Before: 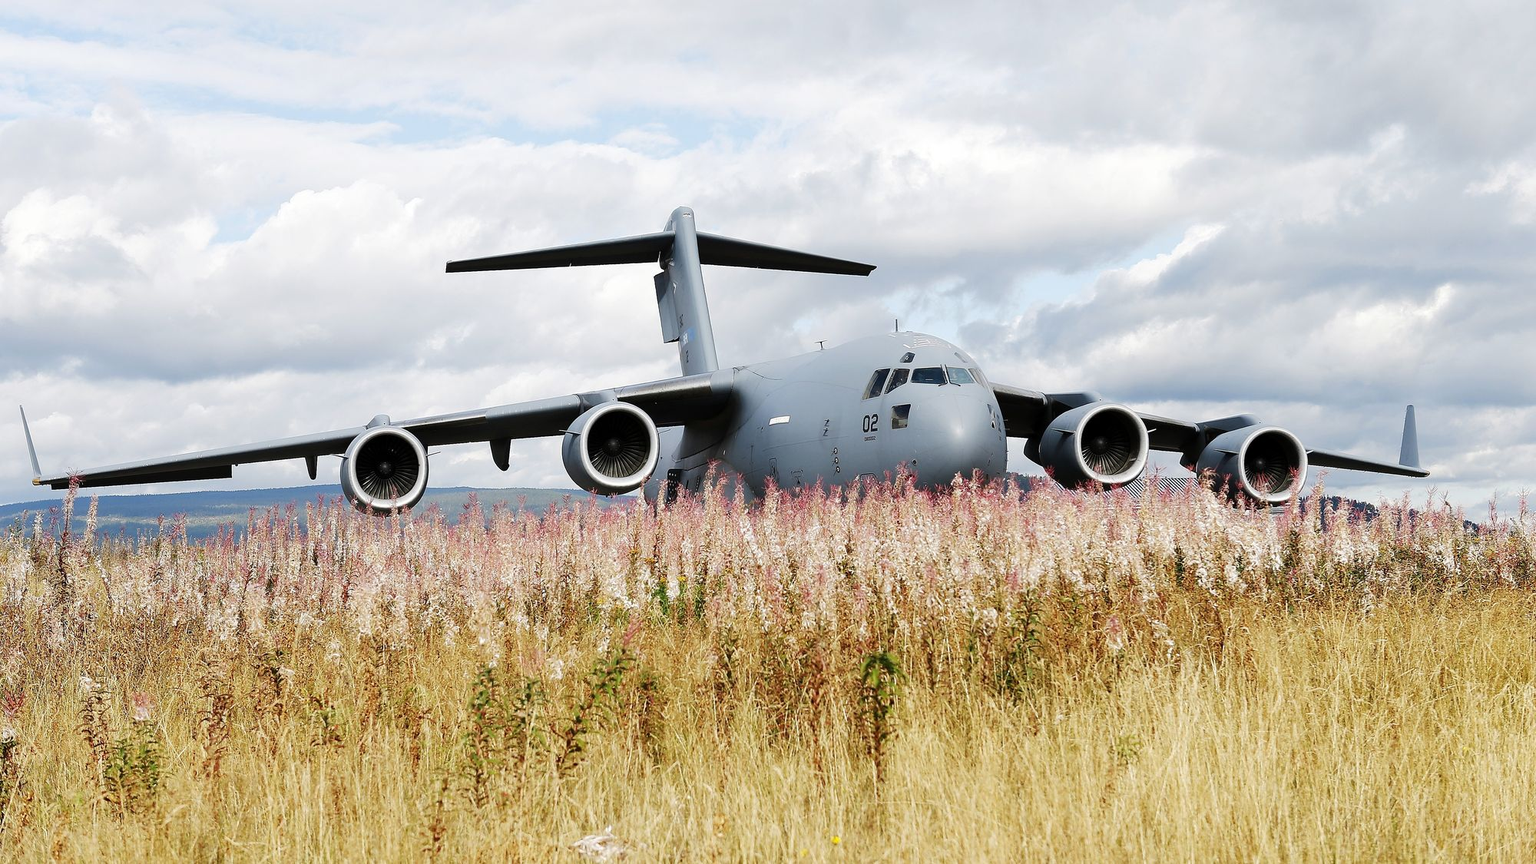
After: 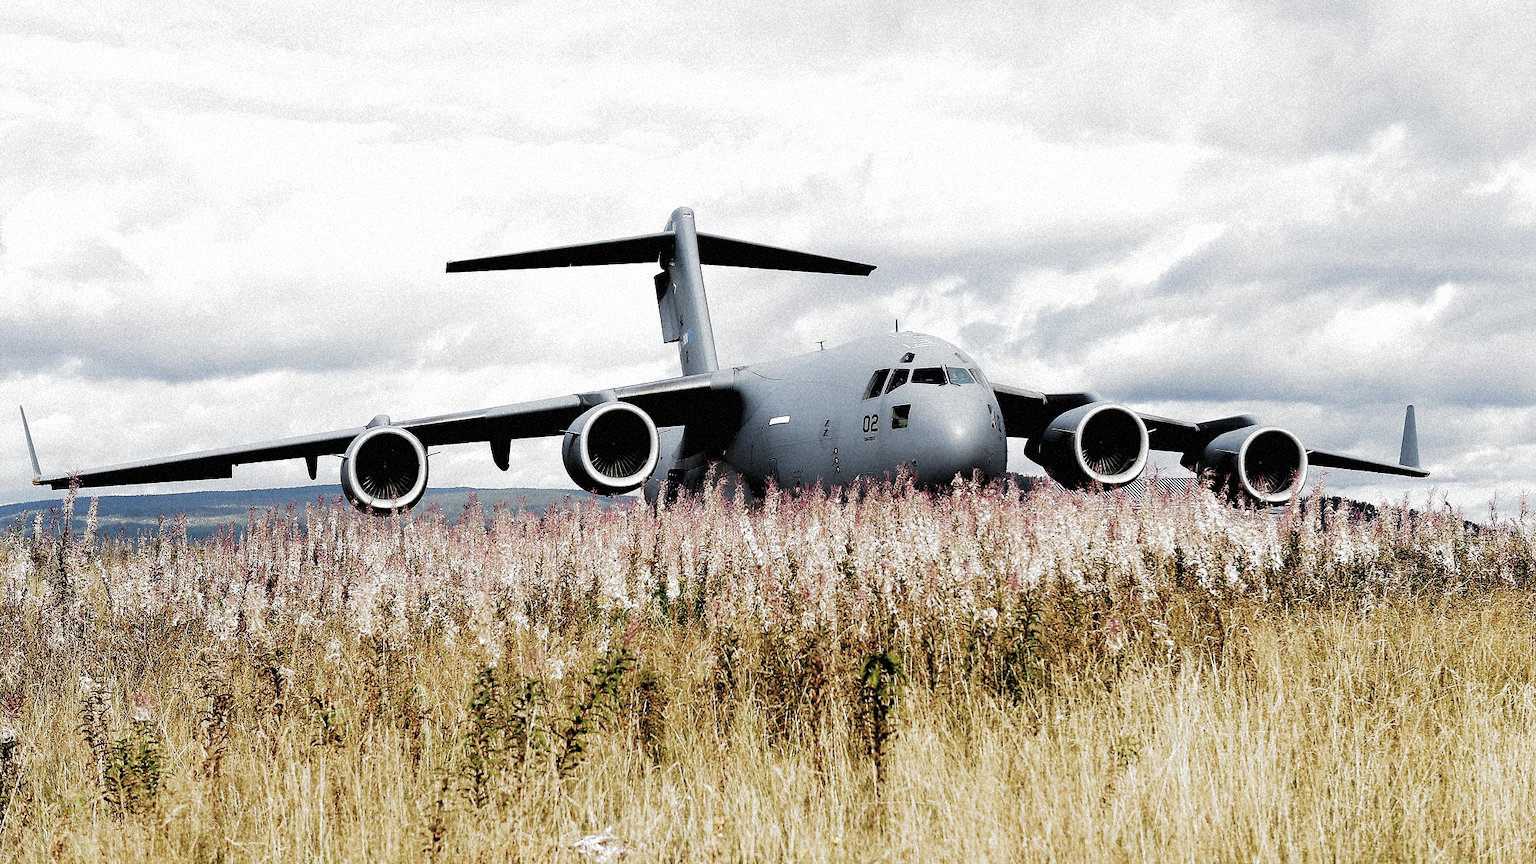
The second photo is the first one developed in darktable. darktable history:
grain: strength 35%, mid-tones bias 0%
levels: levels [0.116, 0.574, 1]
filmic rgb: black relative exposure -8.2 EV, white relative exposure 2.2 EV, threshold 3 EV, hardness 7.11, latitude 75%, contrast 1.325, highlights saturation mix -2%, shadows ↔ highlights balance 30%, preserve chrominance RGB euclidean norm, color science v5 (2021), contrast in shadows safe, contrast in highlights safe, enable highlight reconstruction true
